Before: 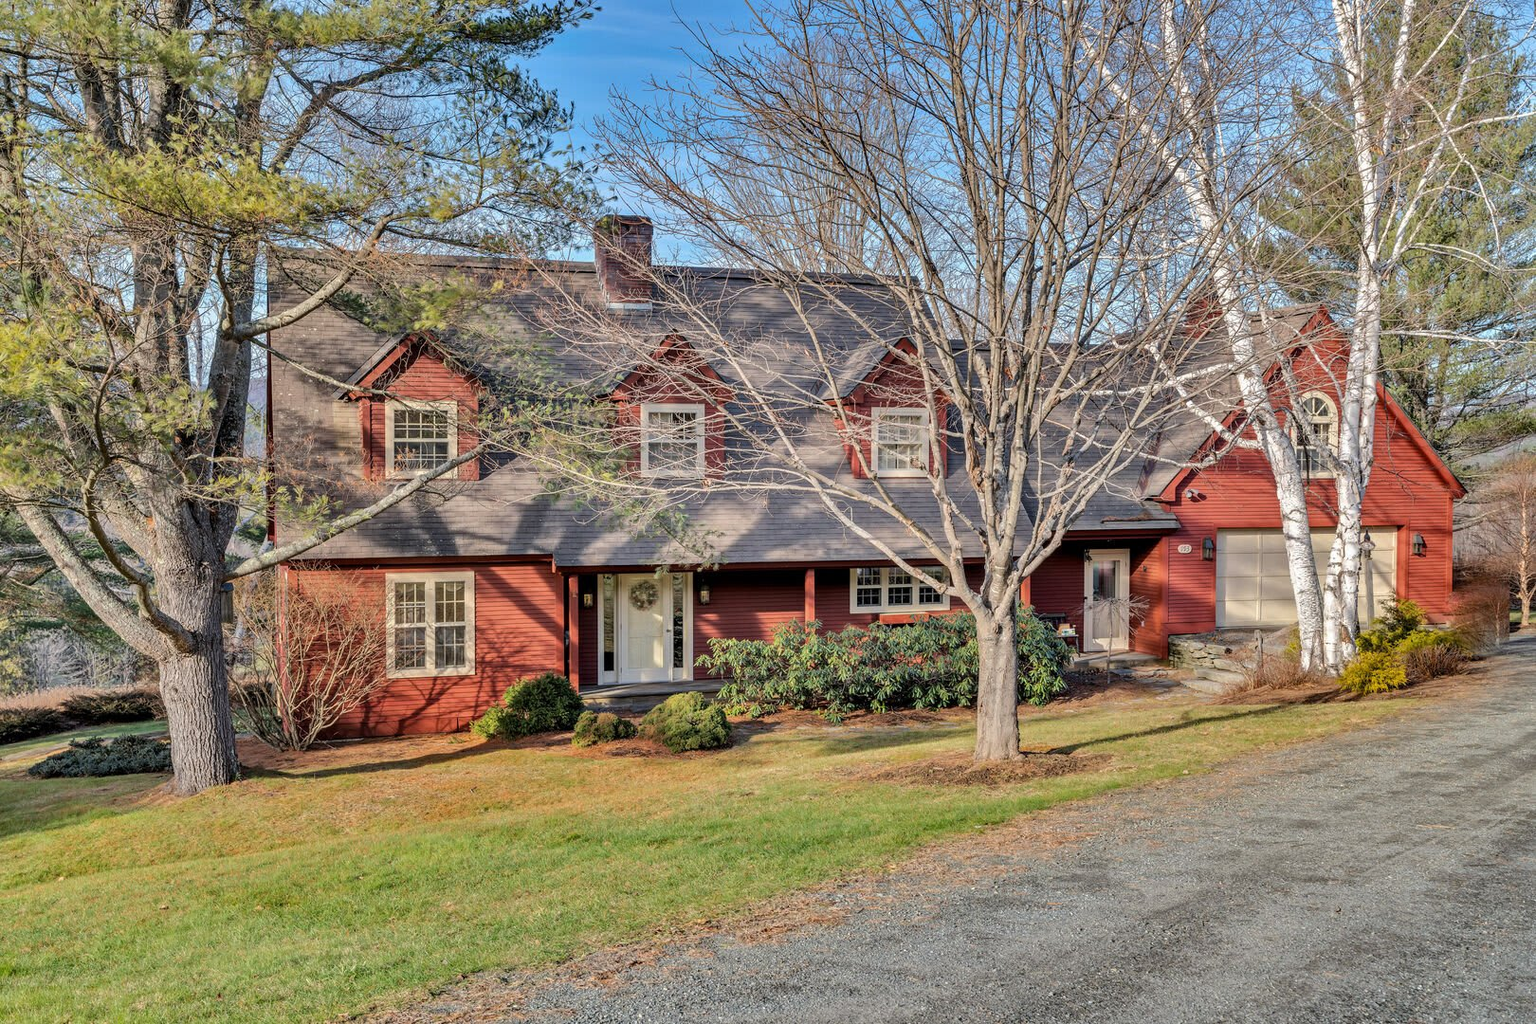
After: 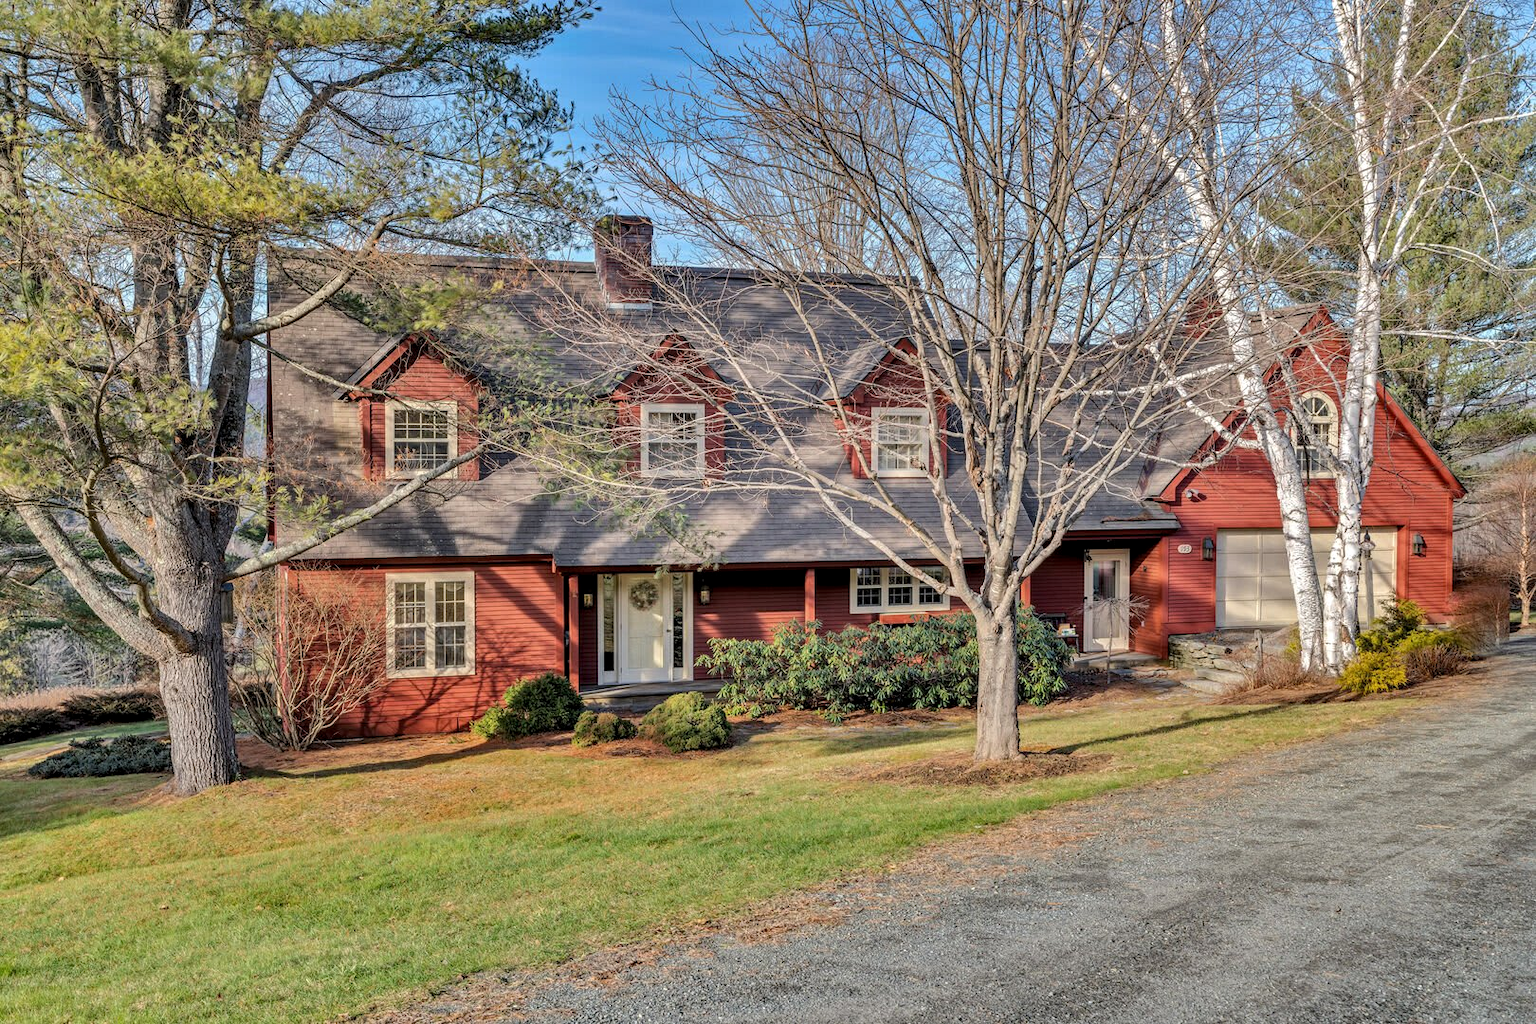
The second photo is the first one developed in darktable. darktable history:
levels: mode automatic
local contrast: highlights 100%, shadows 100%, detail 120%, midtone range 0.2
